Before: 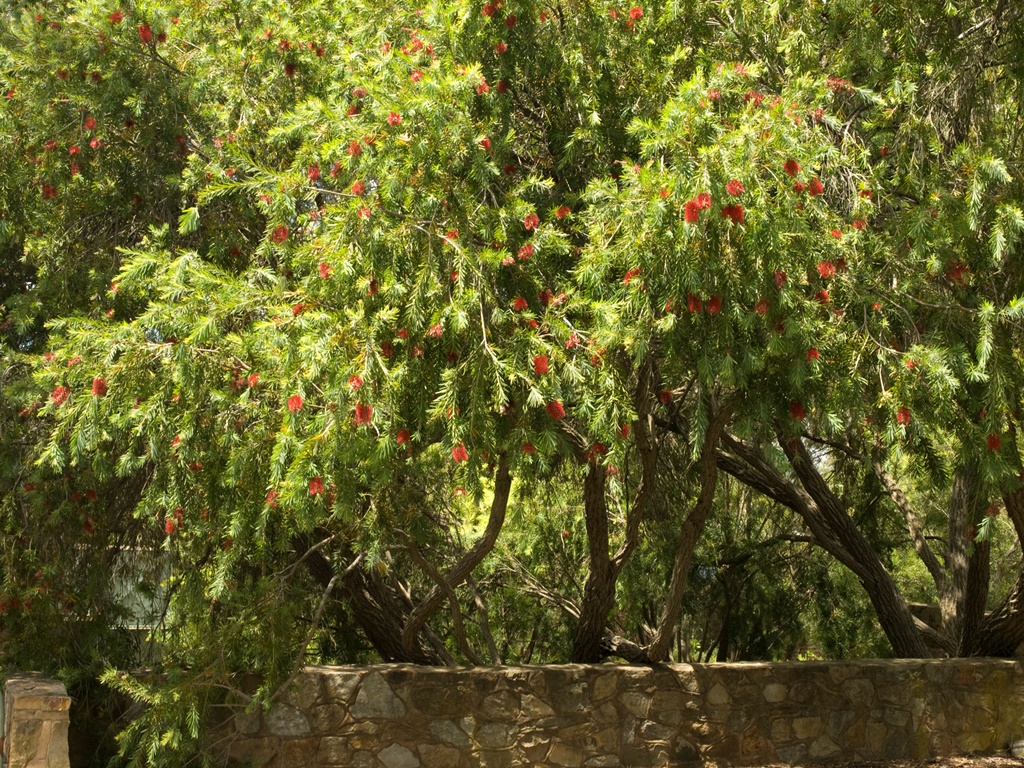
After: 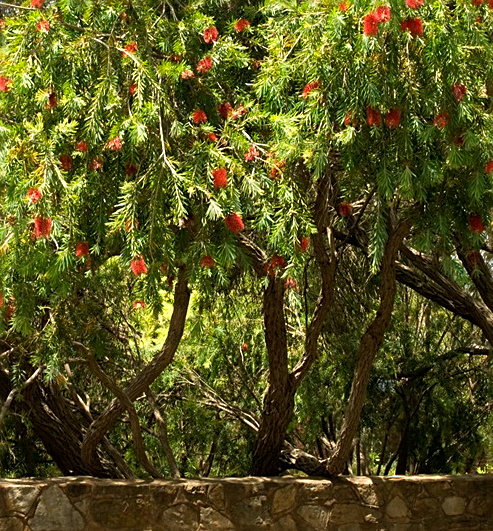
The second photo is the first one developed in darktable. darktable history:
crop: left 31.4%, top 24.402%, right 20.387%, bottom 6.402%
base curve: curves: ch0 [(0, 0) (0.303, 0.277) (1, 1)], preserve colors none
sharpen: on, module defaults
